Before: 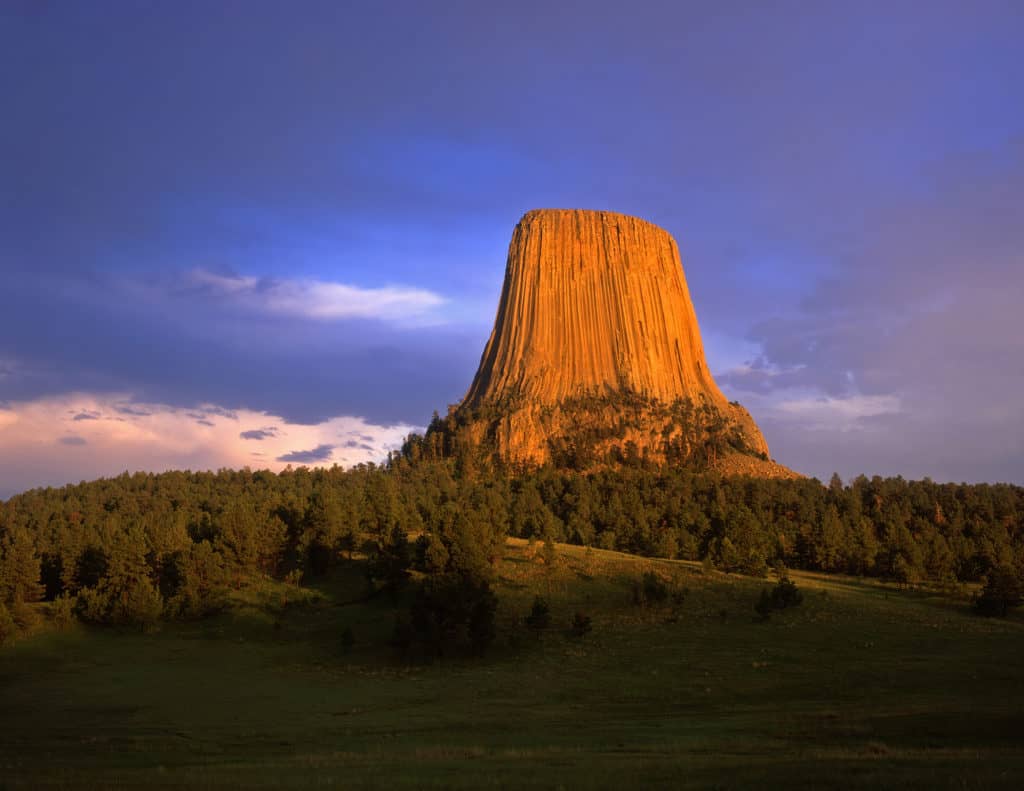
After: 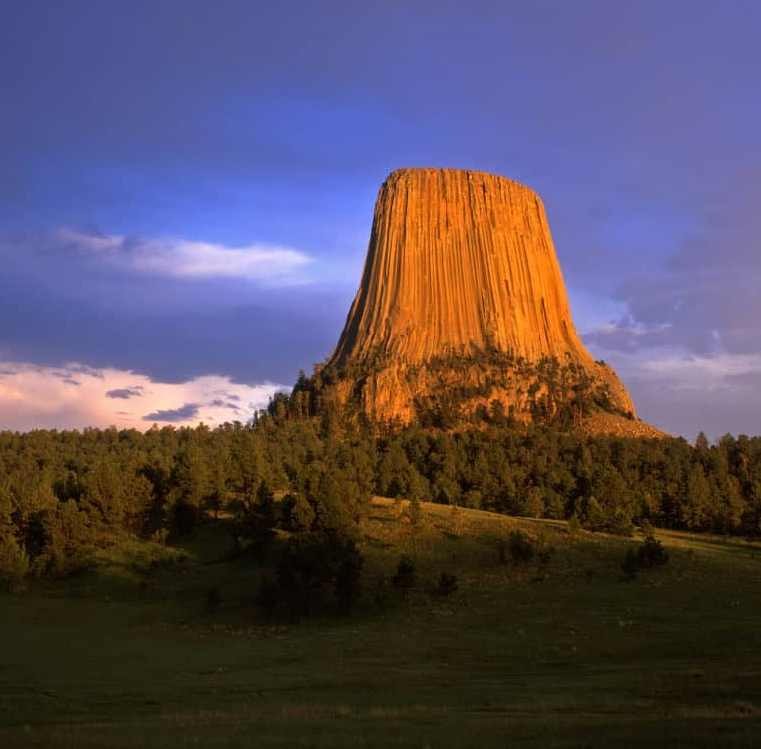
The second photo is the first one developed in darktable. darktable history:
contrast equalizer: octaves 7, y [[0.6 ×6], [0.55 ×6], [0 ×6], [0 ×6], [0 ×6]], mix 0.144
crop and rotate: left 13.101%, top 5.282%, right 12.543%
